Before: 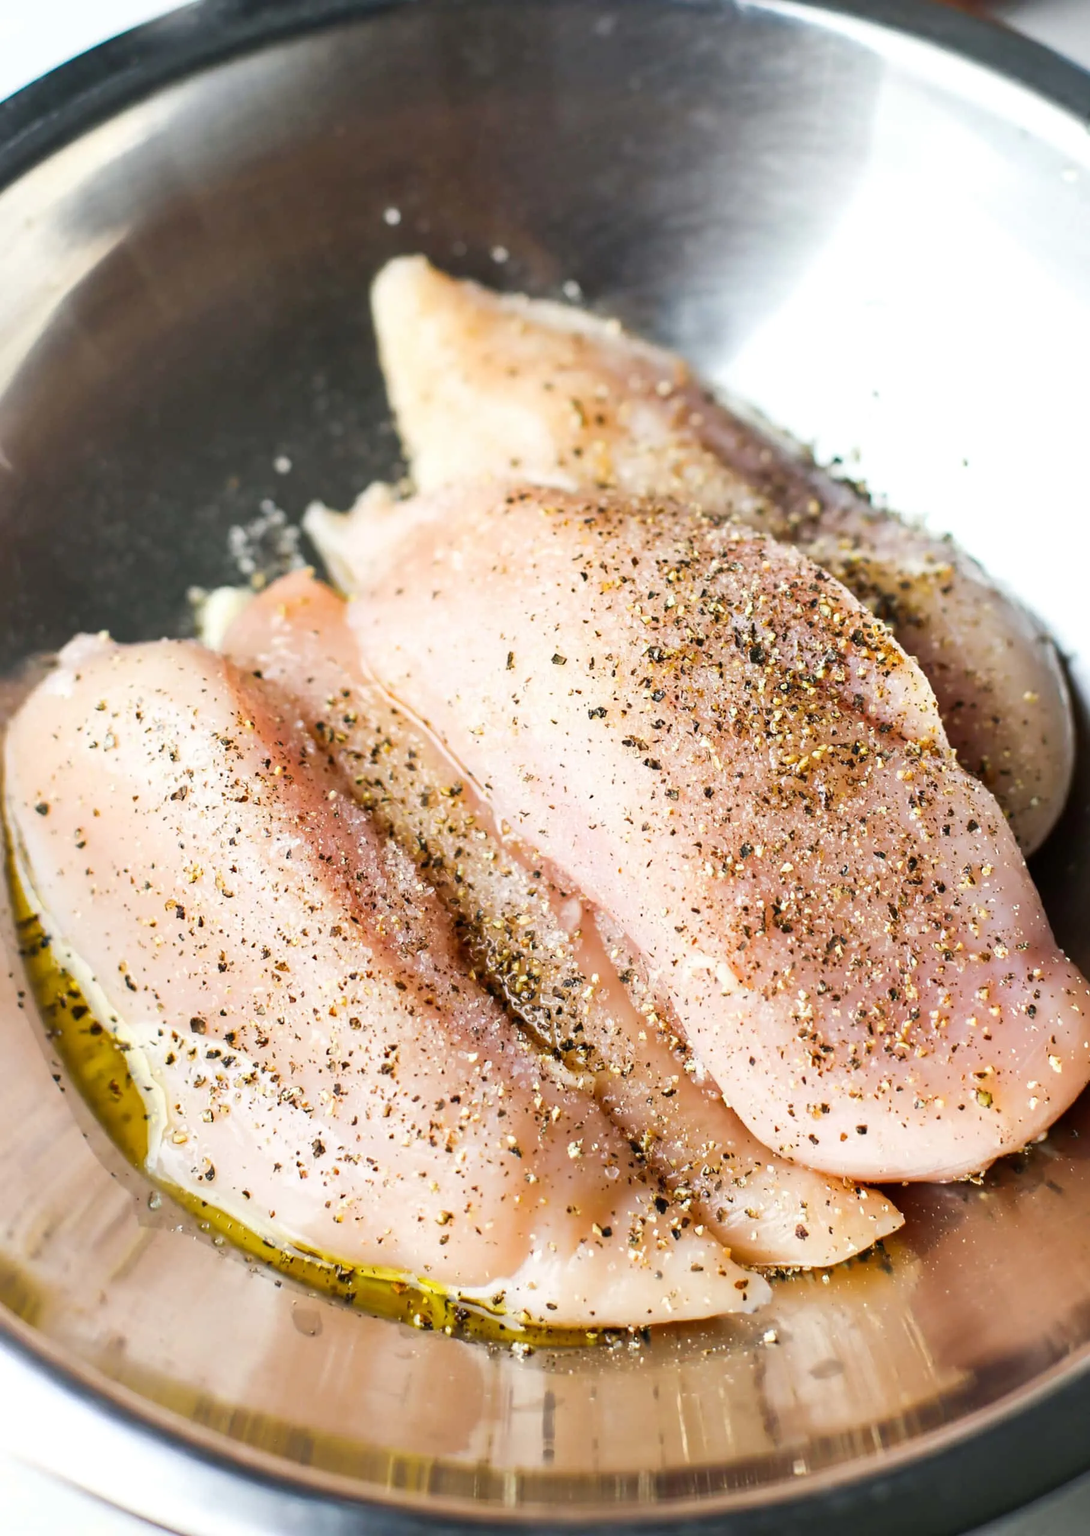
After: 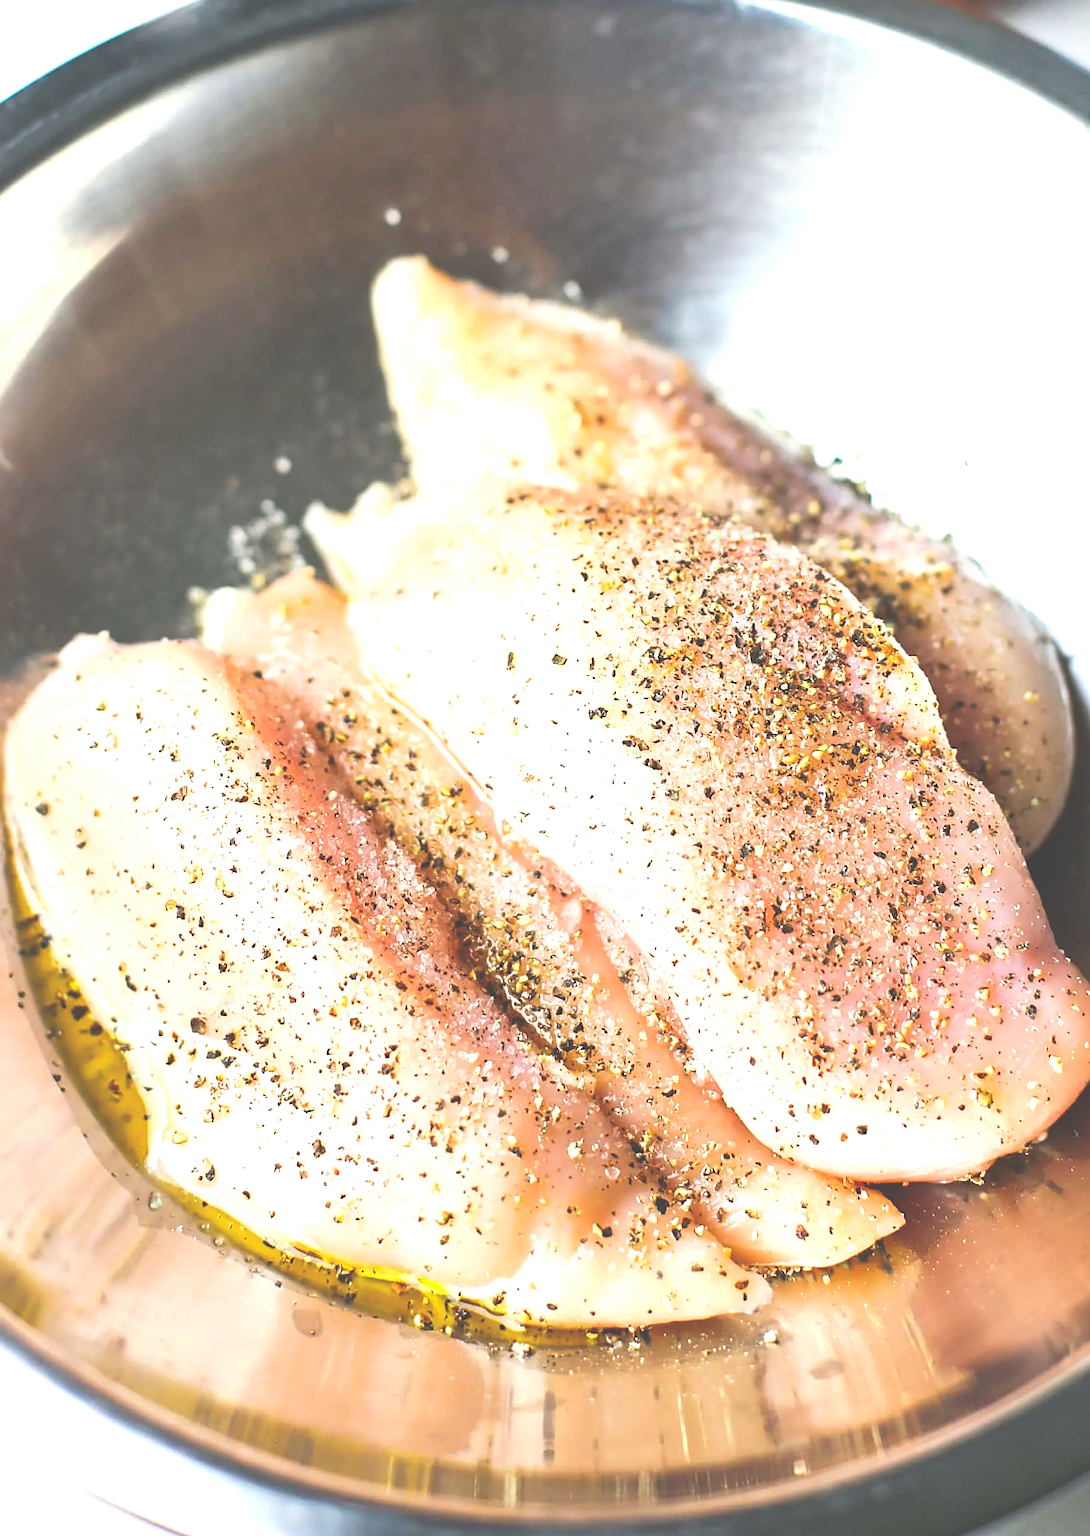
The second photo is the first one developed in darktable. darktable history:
exposure: black level correction -0.036, exposure -0.497 EV, compensate highlight preservation false
levels: levels [0, 0.394, 0.787]
contrast brightness saturation: contrast 0.07, brightness 0.08, saturation 0.18
sharpen: on, module defaults
